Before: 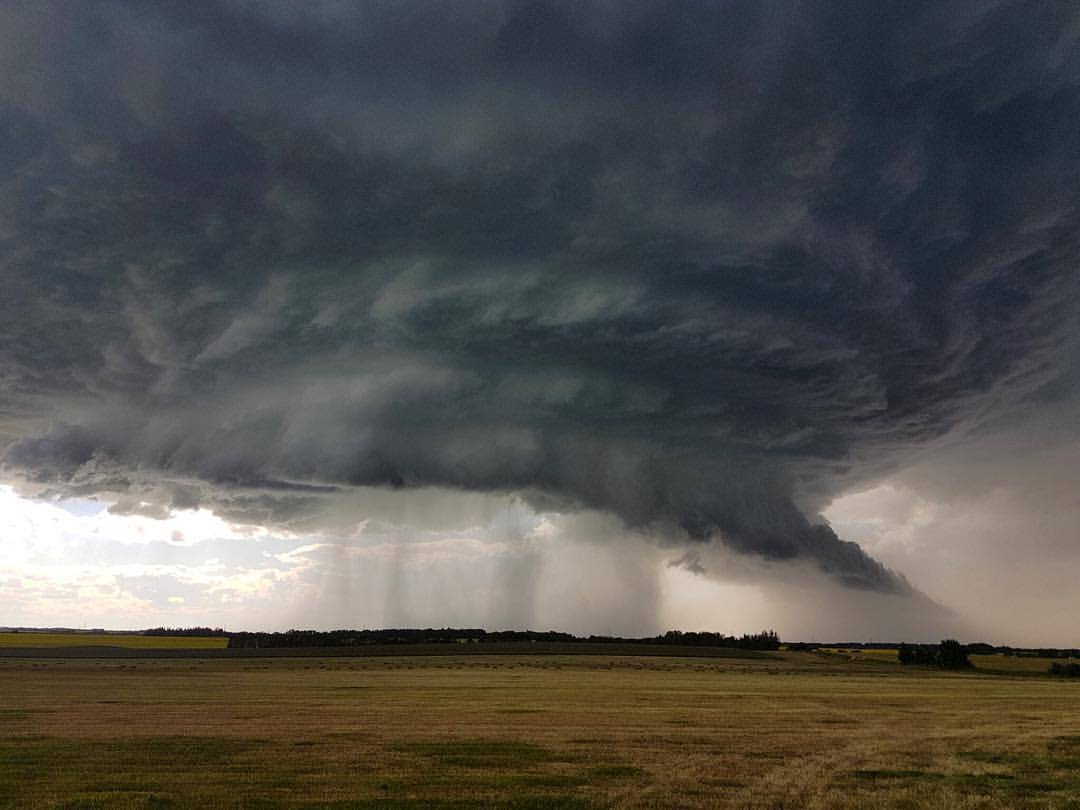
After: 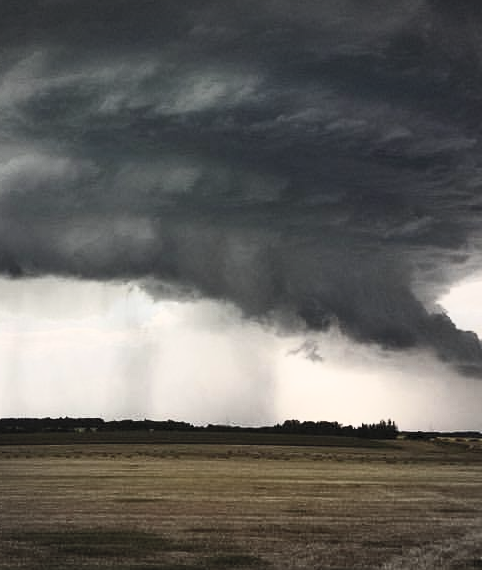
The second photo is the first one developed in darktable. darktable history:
contrast brightness saturation: contrast 0.586, brightness 0.574, saturation -0.347
vignetting: fall-off start 100.41%, brightness -0.338, width/height ratio 1.305
crop: left 35.395%, top 26.141%, right 19.893%, bottom 3.453%
